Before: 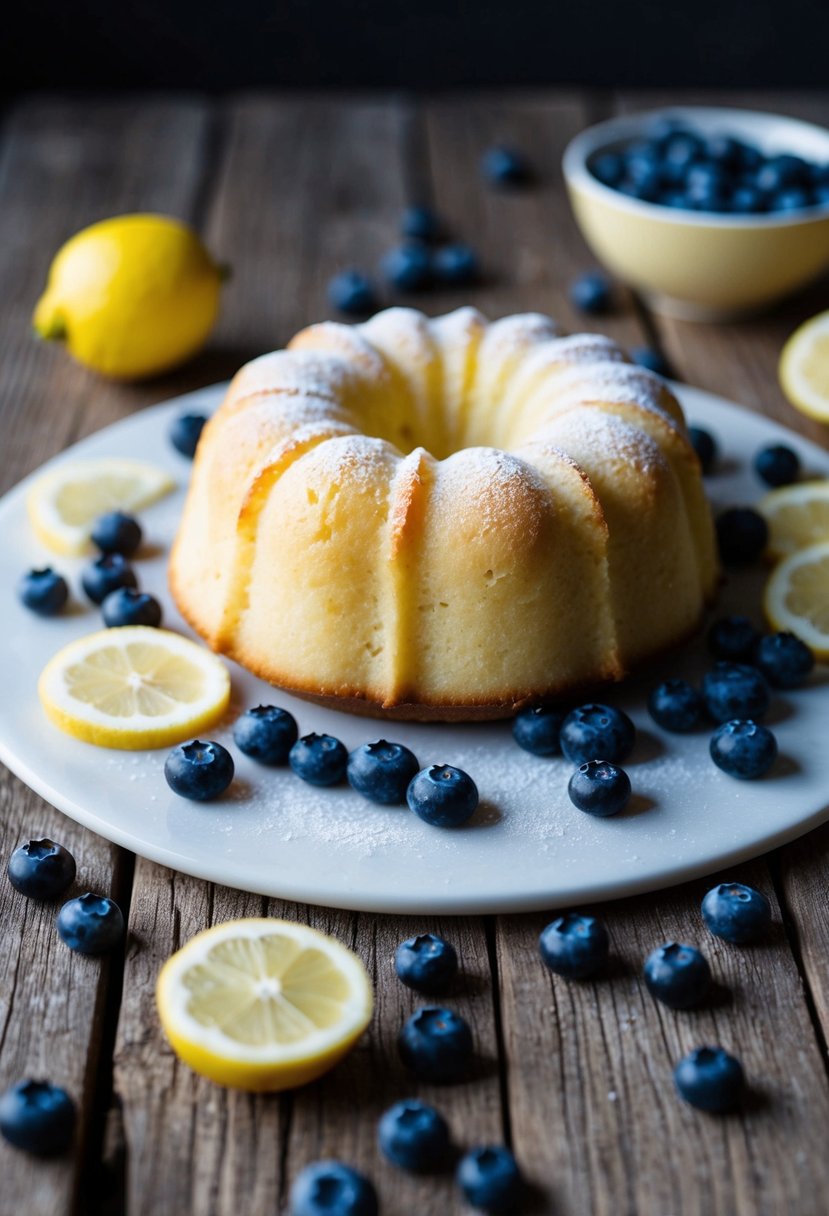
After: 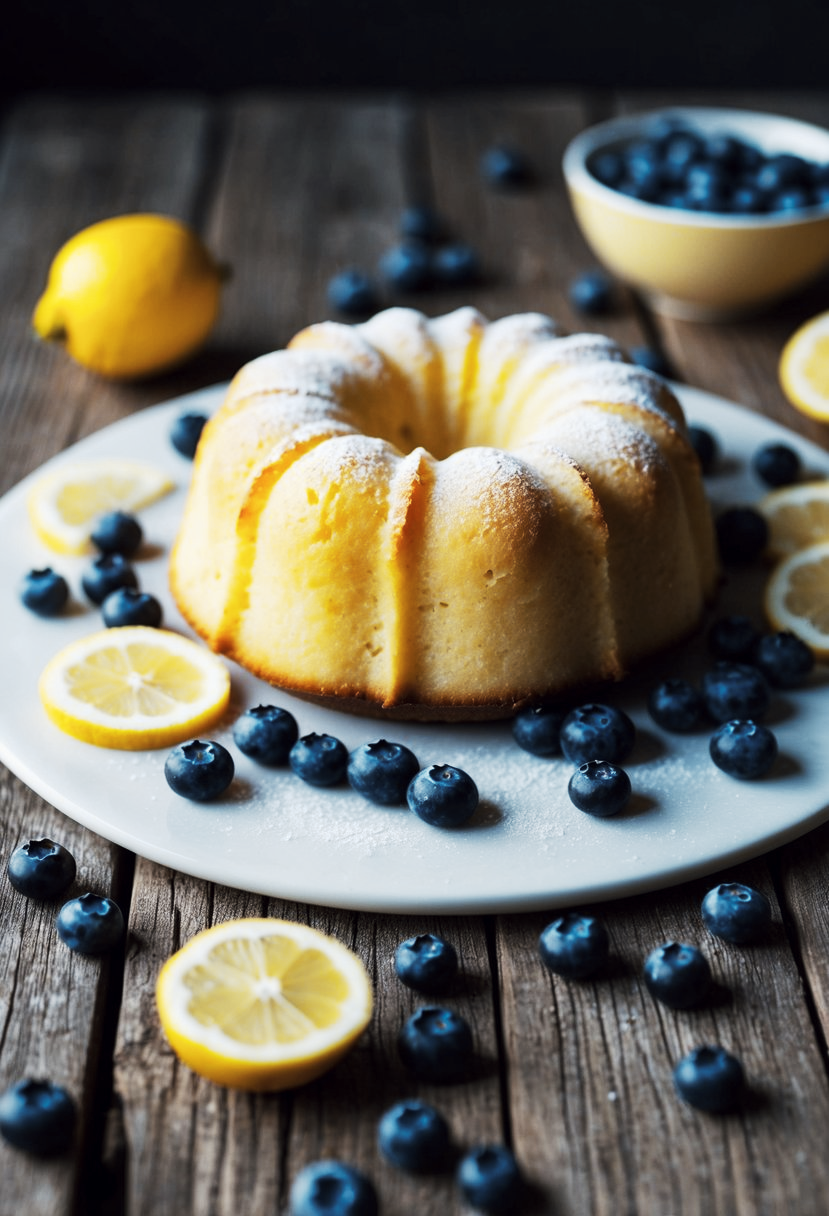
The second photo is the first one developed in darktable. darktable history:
tone curve: curves: ch0 [(0, 0) (0.003, 0.003) (0.011, 0.012) (0.025, 0.023) (0.044, 0.04) (0.069, 0.056) (0.1, 0.082) (0.136, 0.107) (0.177, 0.144) (0.224, 0.186) (0.277, 0.237) (0.335, 0.297) (0.399, 0.37) (0.468, 0.465) (0.543, 0.567) (0.623, 0.68) (0.709, 0.782) (0.801, 0.86) (0.898, 0.924) (1, 1)], preserve colors none
color look up table: target L [94.13, 95.35, 91.36, 88.11, 83.29, 75.98, 74.02, 72.18, 66.77, 60.38, 50.93, 49.86, 30.43, 4.408, 200.19, 86.67, 77.42, 65.94, 65.92, 60.21, 59.46, 46.97, 44.84, 39.09, 36.39, 31.78, 13.51, 97.26, 80.91, 71.28, 64.75, 55.59, 51.58, 47.99, 60.44, 50.94, 40.8, 26.08, 25.33, 33.17, 24.02, 3.501, 5.732, 92.82, 87.3, 74.1, 63.35, 43.56, 34.42], target a [-14.23, -16.59, -34.59, -25.34, -29.38, -10.45, -26.59, -8.973, -1.666, -21.8, -6.462, -16.44, -13.68, 1.397, 0, -3.886, 5.66, 31.42, 15.2, 30.73, 35.53, 56.84, 24.32, 48.8, 5.058, 19.28, 30.7, -0.65, 11.97, 8.402, -0.59, 42.14, 50.32, 54.1, -16.56, -0.172, 19.02, 36.82, 36.6, -0.353, 25.89, 13.77, 21.53, -17.42, -9.694, -20.07, -21.57, -8.127, -10.71], target b [82.62, 70.12, 73.42, 66.64, 67.61, 59.88, 21.51, 15.9, 38.32, 44.31, 40.79, 35.04, 19.25, 3.986, 0, 70.07, 62.73, 2.403, 29.97, 52.06, 35.97, 56.7, 6.663, 40.54, 11.4, 37.08, 18.1, 2.5, -4.954, -20.41, 0.997, -23.49, 1.114, -18.97, -35.62, -39.17, -24.37, -46.94, -8.436, -29.36, -51.85, -10.62, -42.31, 0.335, -11.04, -25.54, 1.727, -16.47, -2.243], num patches 49
